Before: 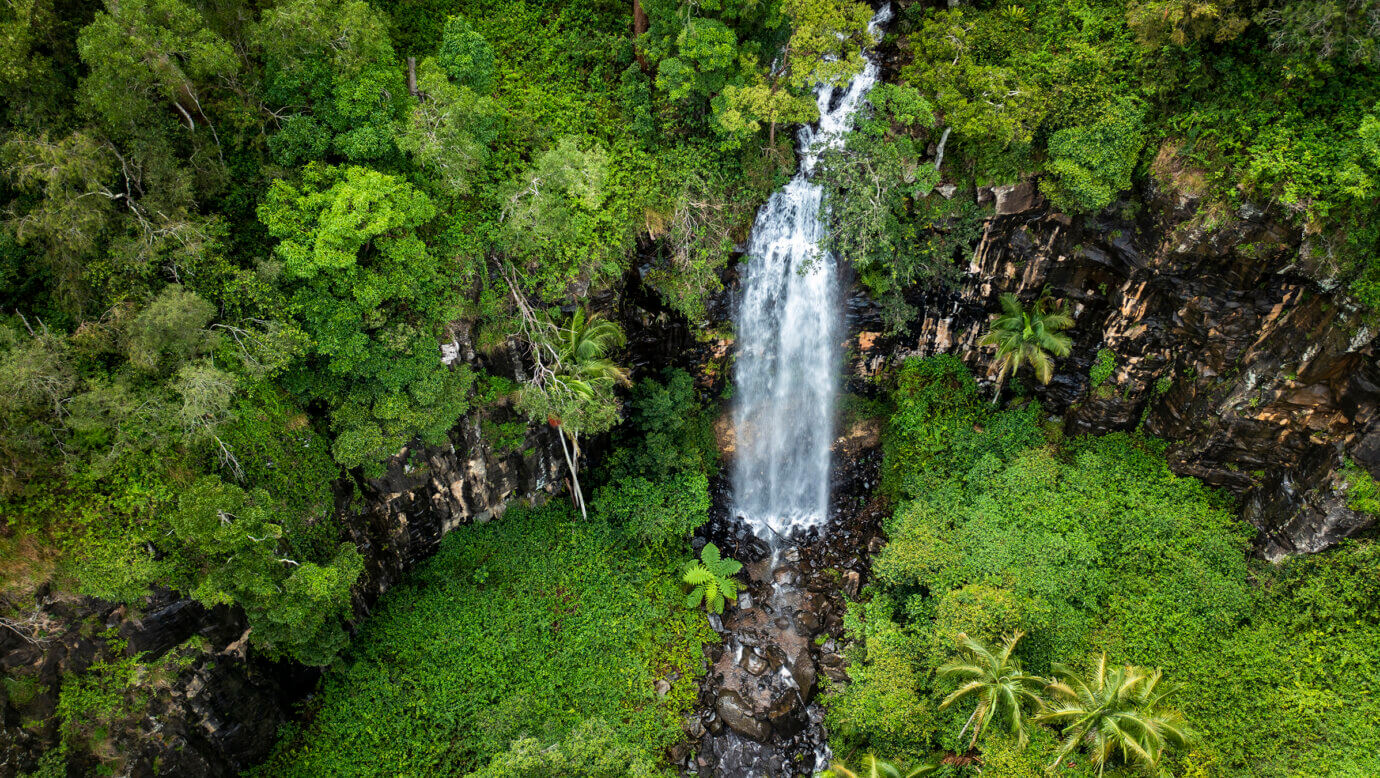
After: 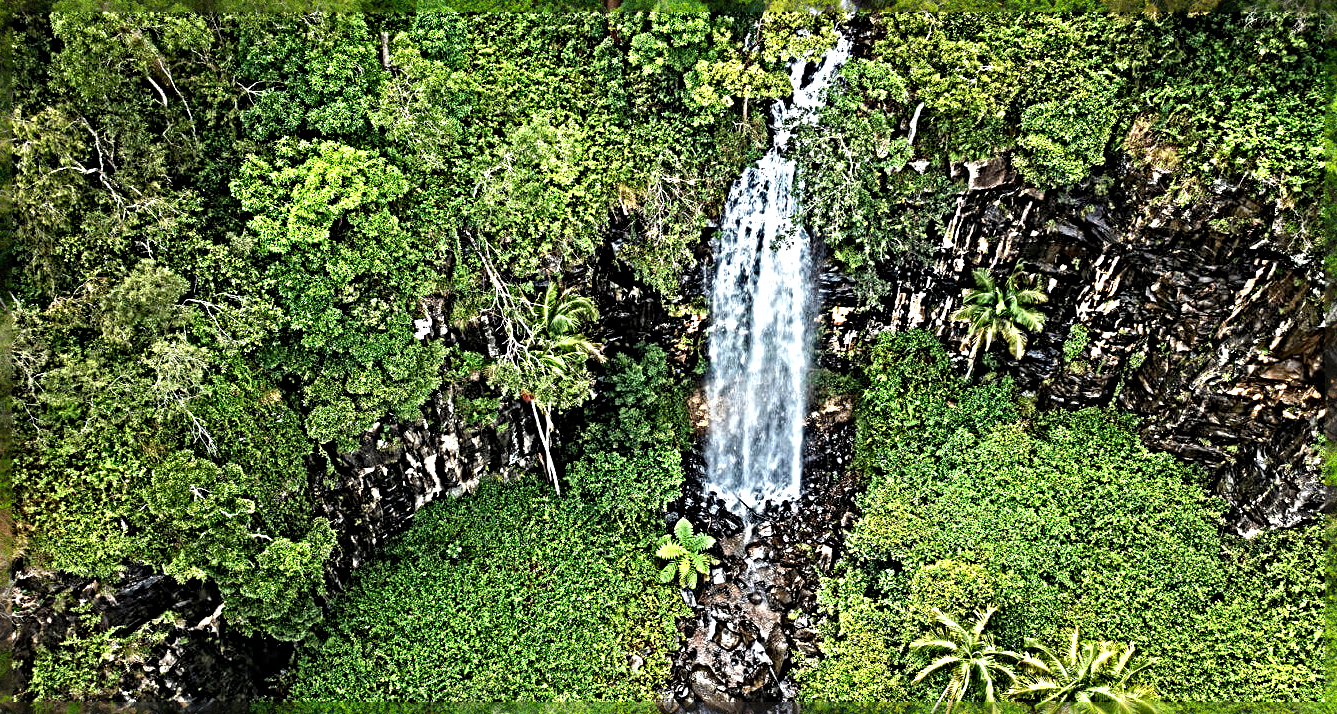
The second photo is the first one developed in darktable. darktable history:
sharpen: radius 6.3, amount 1.8, threshold 0
crop: left 1.964%, top 3.251%, right 1.122%, bottom 4.933%
exposure: black level correction 0, exposure 0.5 EV, compensate highlight preservation false
